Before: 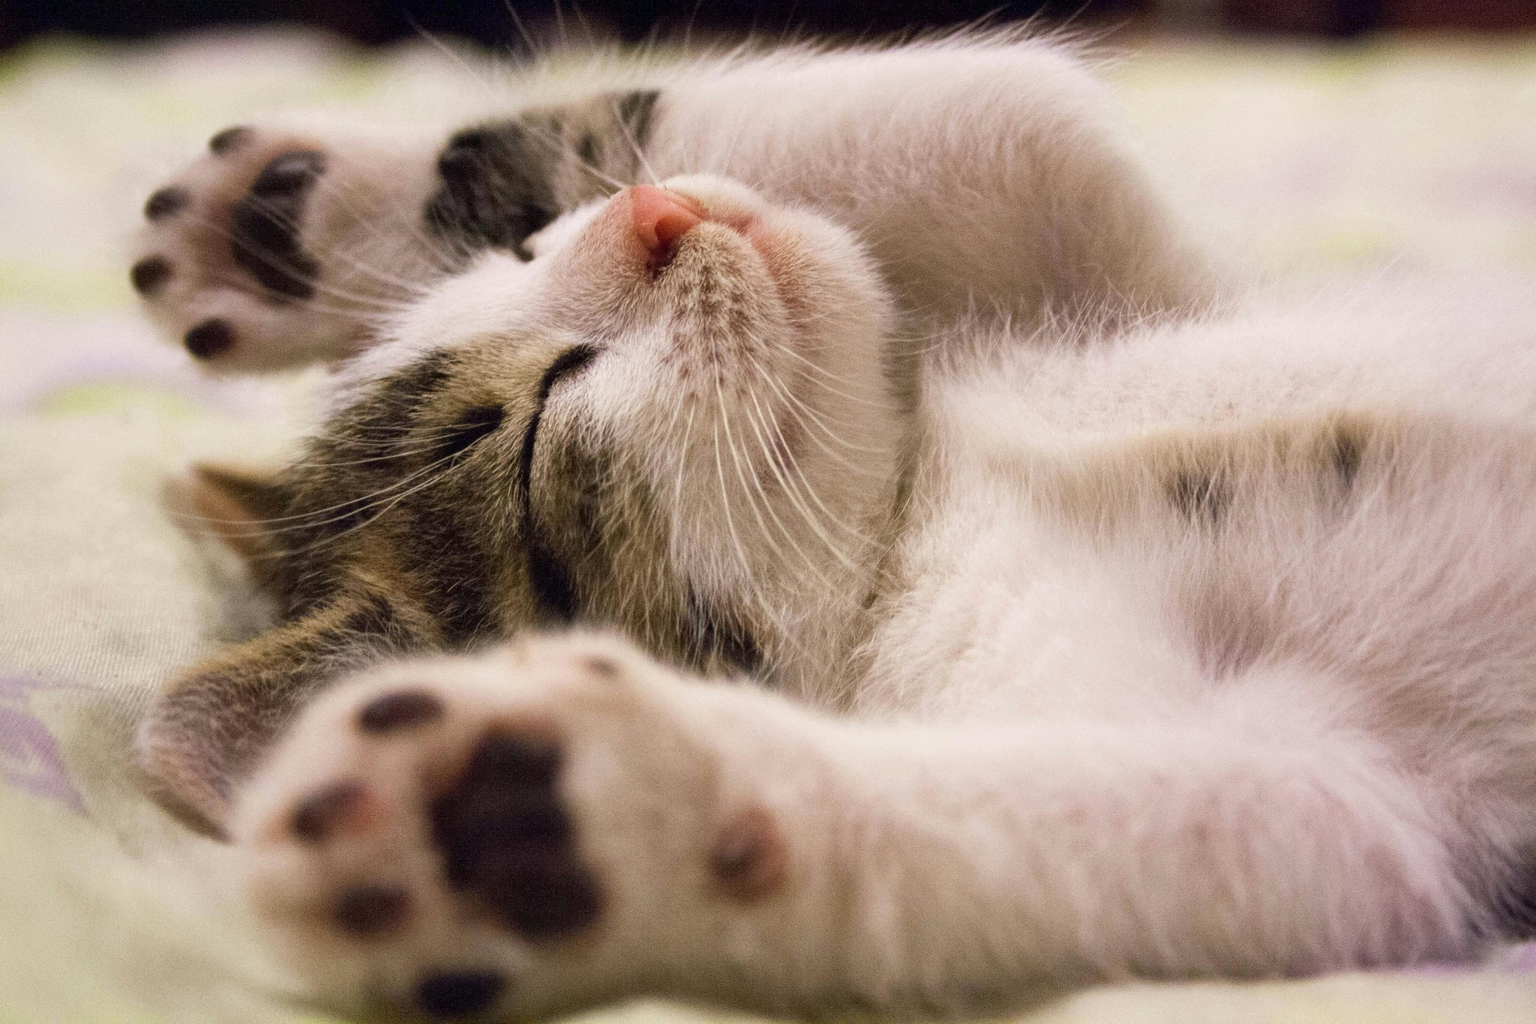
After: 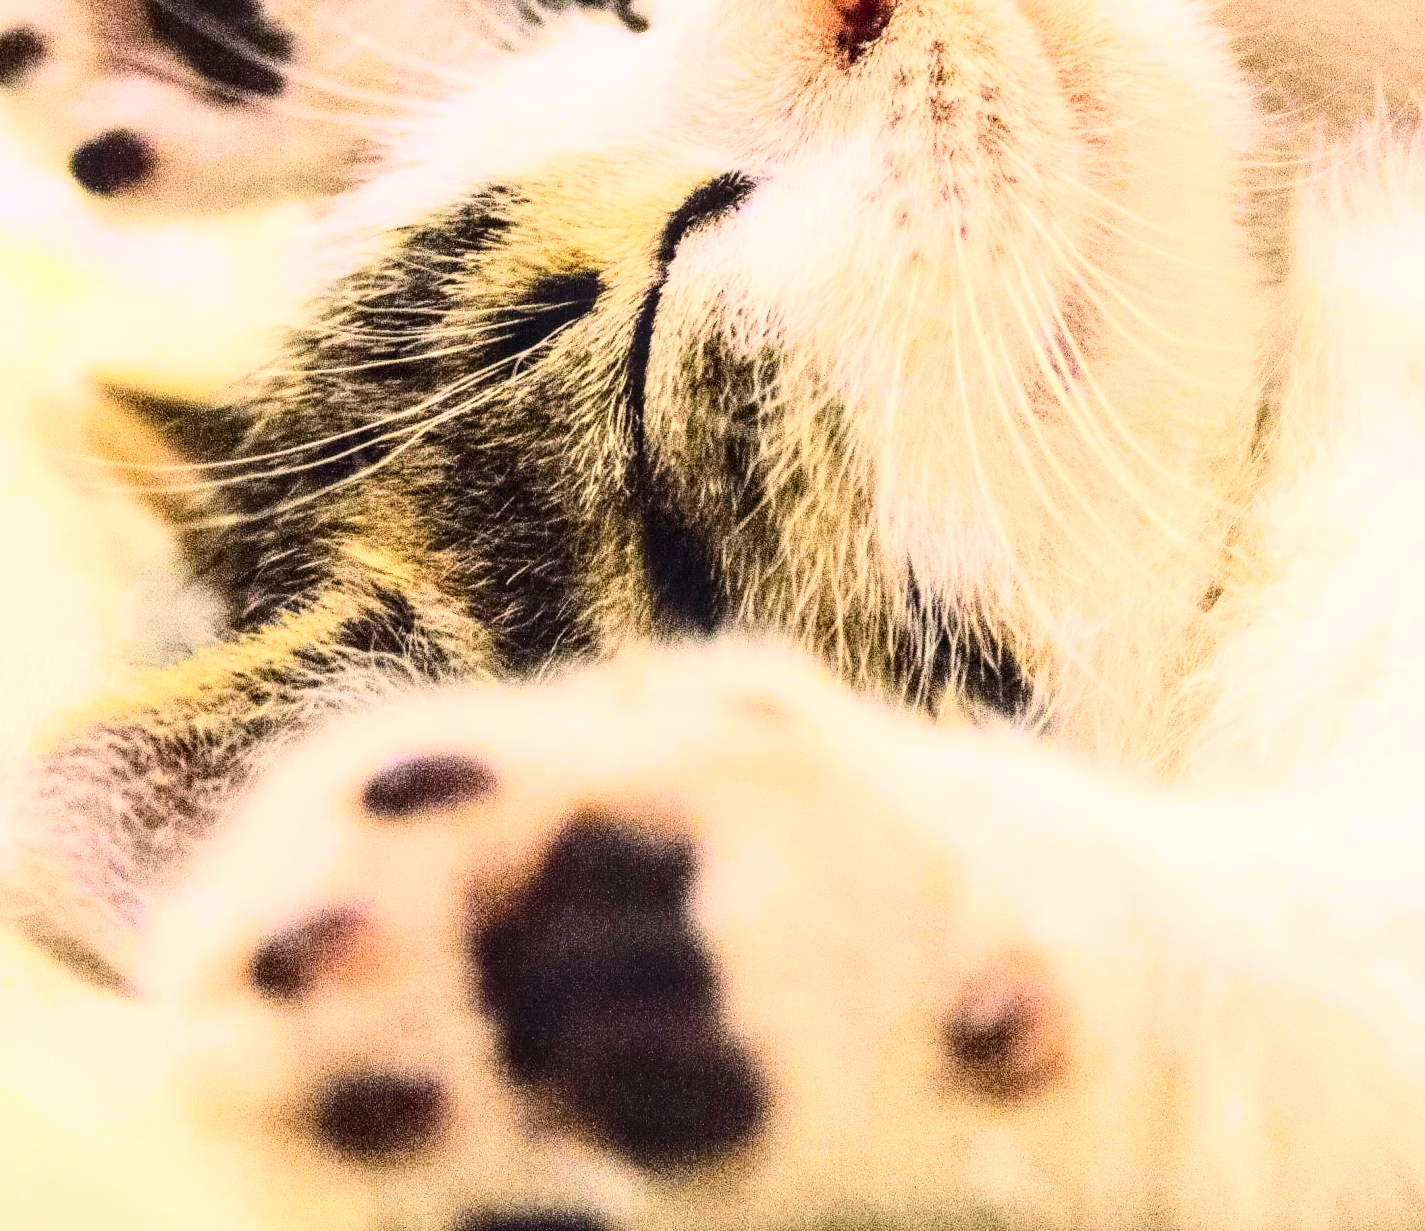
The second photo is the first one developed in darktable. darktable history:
local contrast: on, module defaults
base curve: curves: ch0 [(0, 0) (0.028, 0.03) (0.121, 0.232) (0.46, 0.748) (0.859, 0.968) (1, 1)]
crop: left 9.336%, top 23.654%, right 34.962%, bottom 4.189%
tone curve: curves: ch0 [(0, 0) (0.003, 0.003) (0.011, 0.012) (0.025, 0.027) (0.044, 0.048) (0.069, 0.074) (0.1, 0.117) (0.136, 0.177) (0.177, 0.246) (0.224, 0.324) (0.277, 0.422) (0.335, 0.531) (0.399, 0.633) (0.468, 0.733) (0.543, 0.824) (0.623, 0.895) (0.709, 0.938) (0.801, 0.961) (0.898, 0.98) (1, 1)], color space Lab, independent channels, preserve colors none
color balance rgb: linear chroma grading › global chroma 9.818%, perceptual saturation grading › global saturation 35.524%
